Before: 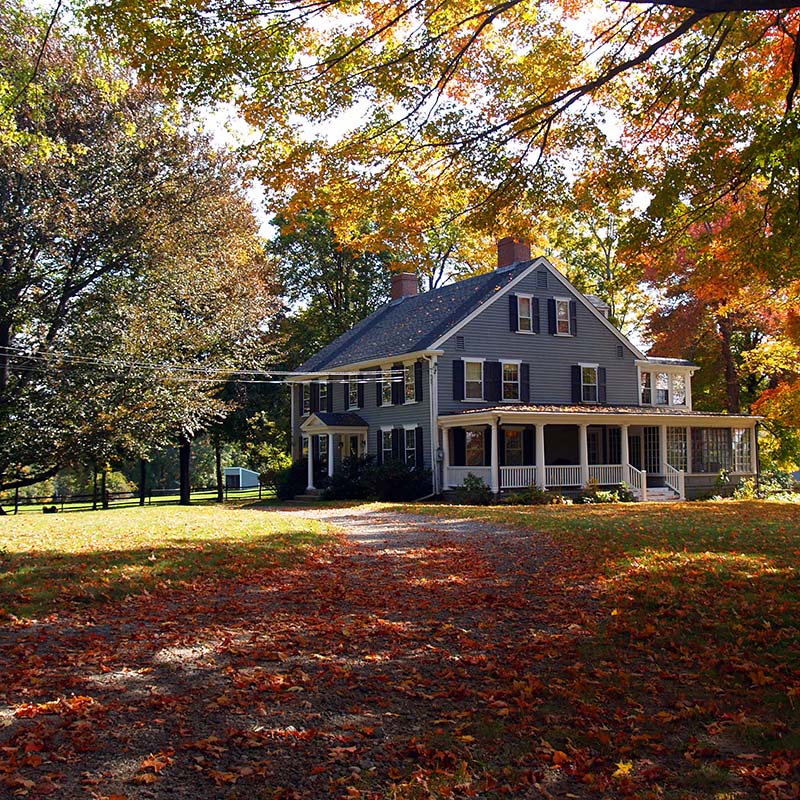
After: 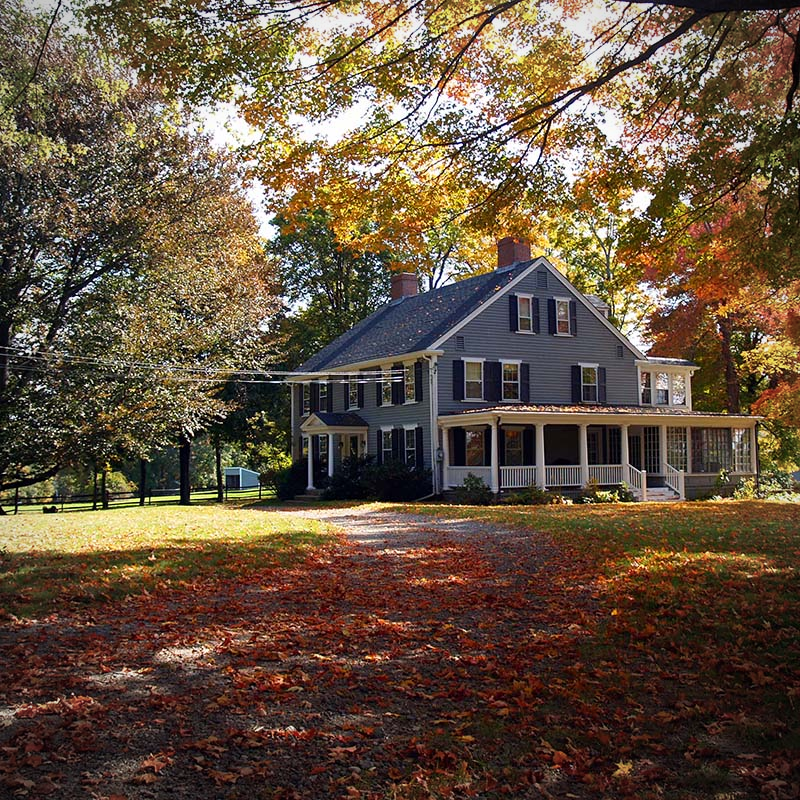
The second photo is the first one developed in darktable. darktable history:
color calibration: illuminant same as pipeline (D50), adaptation none (bypass), x 0.331, y 0.334, temperature 5023.75 K
vignetting: fall-off start 80.84%, fall-off radius 61.36%, automatic ratio true, width/height ratio 1.411, unbound false
